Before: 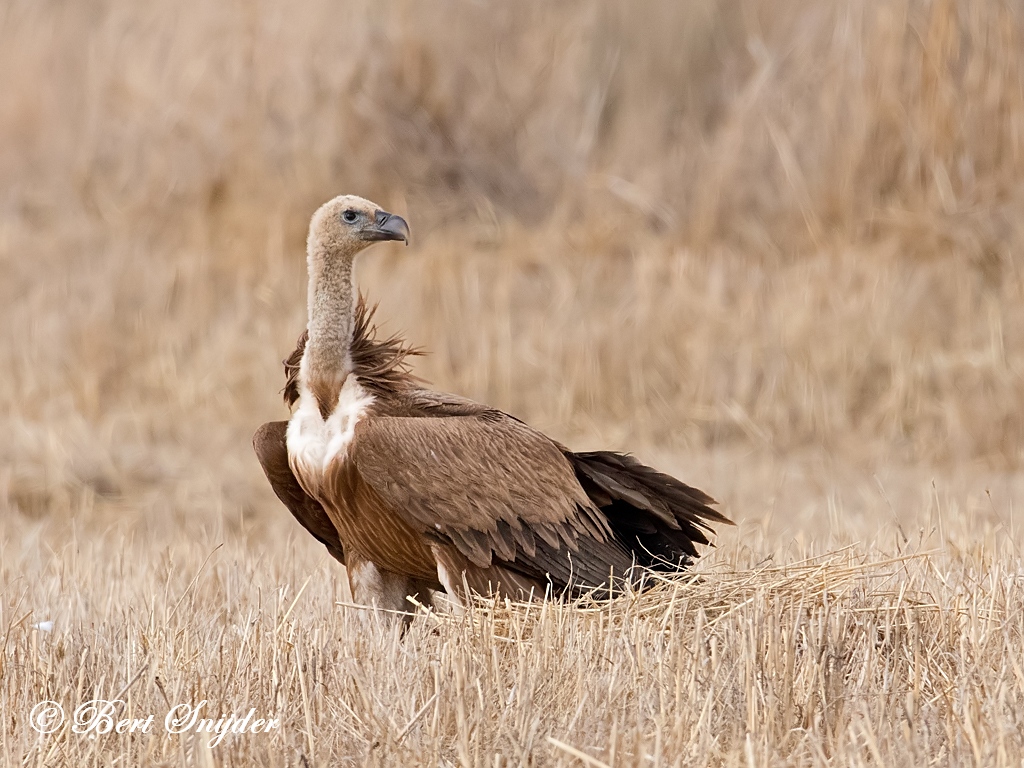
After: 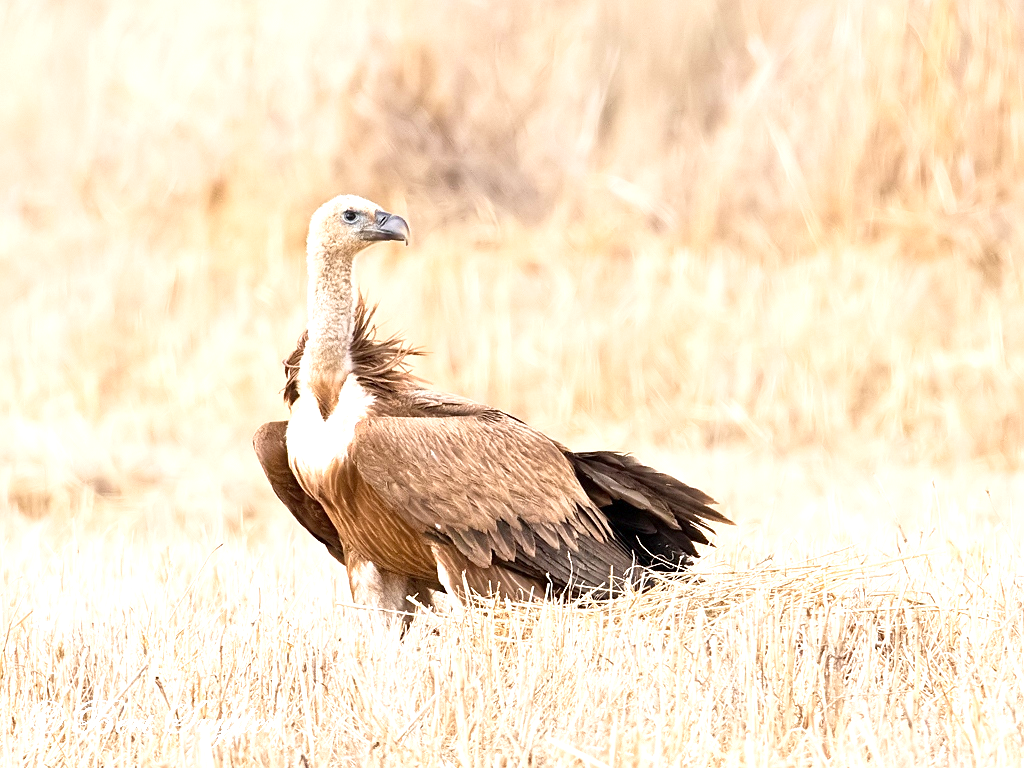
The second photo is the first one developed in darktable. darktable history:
exposure: exposure 1.223 EV, compensate highlight preservation false
tone curve: curves: ch0 [(0, 0) (0.003, 0.003) (0.011, 0.012) (0.025, 0.026) (0.044, 0.047) (0.069, 0.073) (0.1, 0.105) (0.136, 0.143) (0.177, 0.187) (0.224, 0.237) (0.277, 0.293) (0.335, 0.354) (0.399, 0.422) (0.468, 0.495) (0.543, 0.574) (0.623, 0.659) (0.709, 0.749) (0.801, 0.846) (0.898, 0.932) (1, 1)], preserve colors none
white balance: emerald 1
